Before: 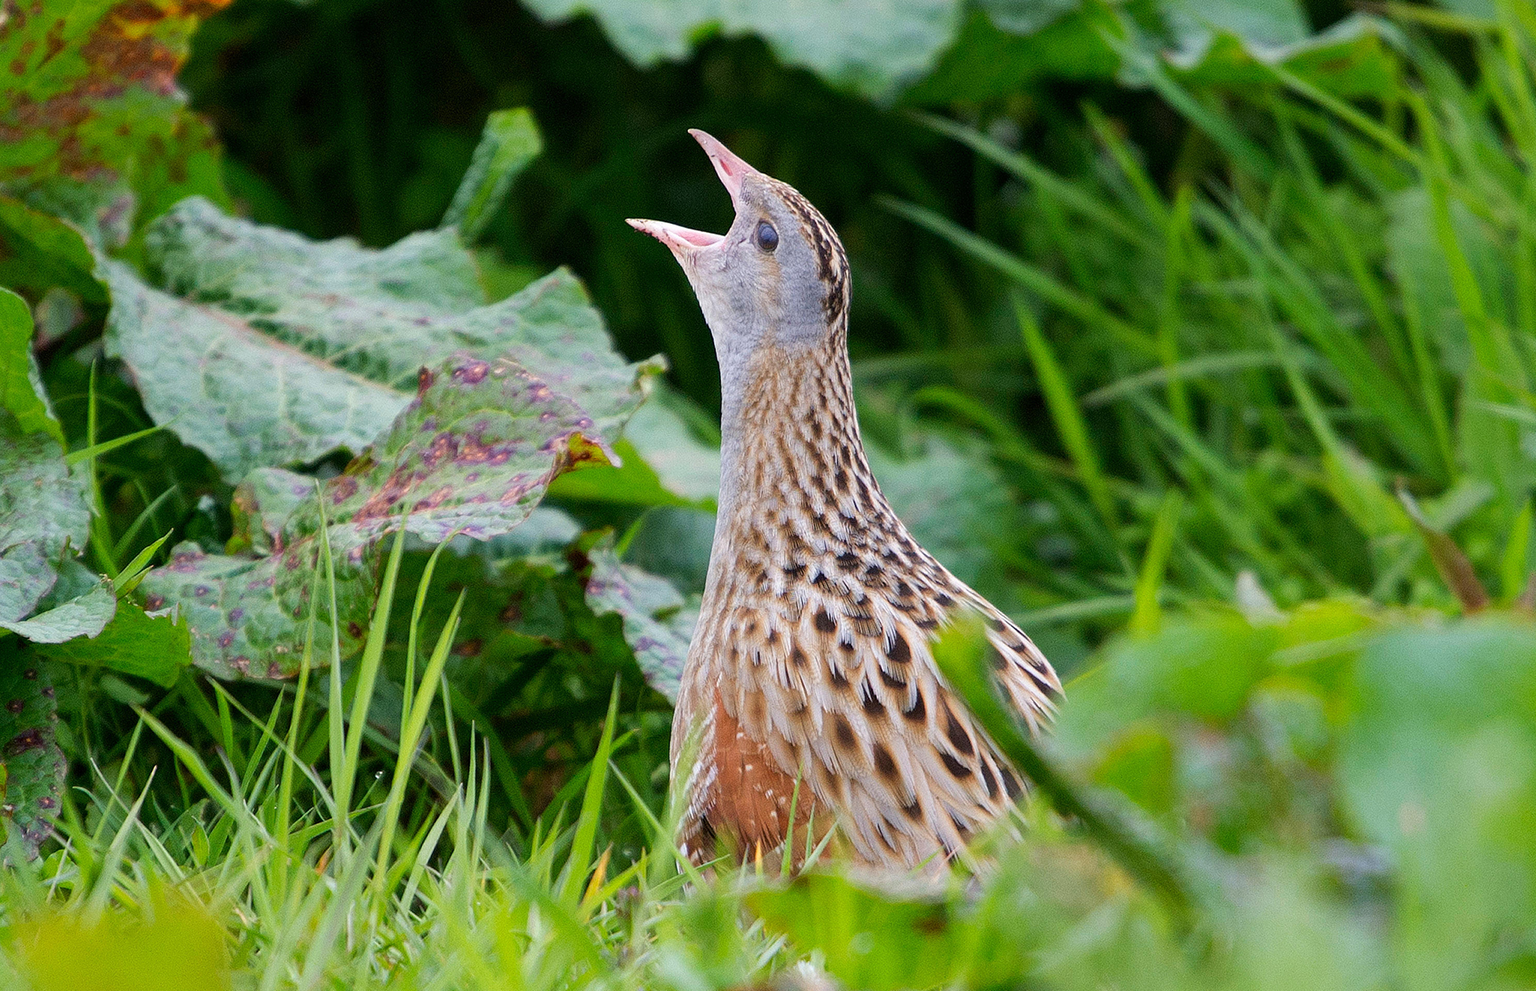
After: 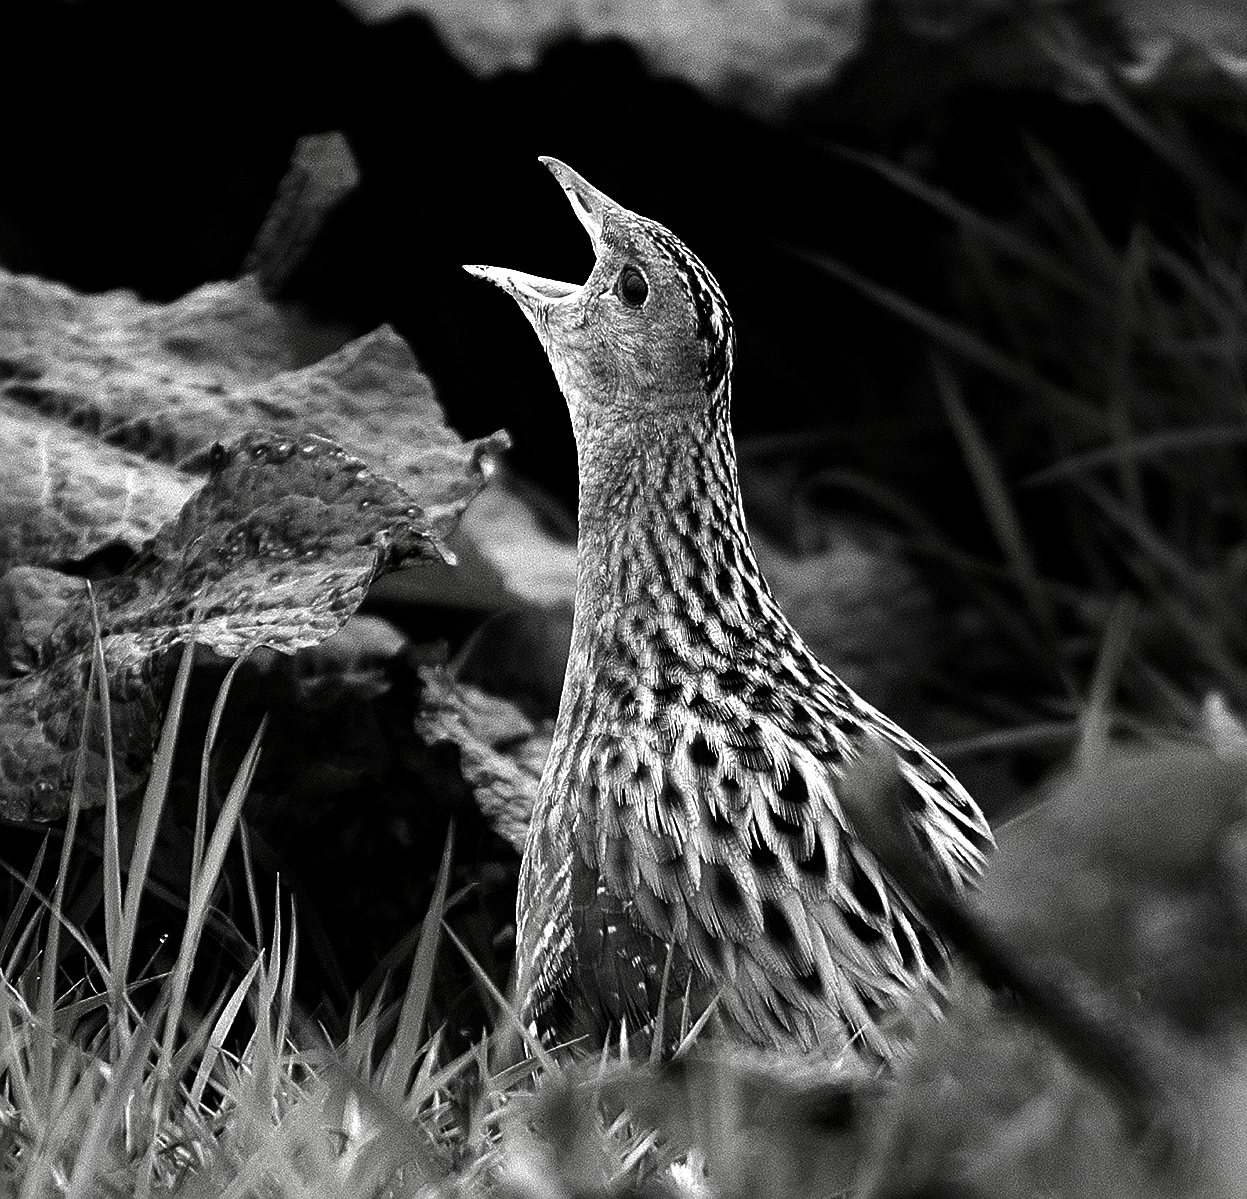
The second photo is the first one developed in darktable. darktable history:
local contrast: mode bilateral grid, contrast 10, coarseness 26, detail 110%, midtone range 0.2
contrast brightness saturation: contrast 0.021, brightness -0.995, saturation -0.99
crop and rotate: left 15.872%, right 17.07%
tone equalizer: -8 EV -0.717 EV, -7 EV -0.699 EV, -6 EV -0.606 EV, -5 EV -0.373 EV, -3 EV 0.369 EV, -2 EV 0.6 EV, -1 EV 0.68 EV, +0 EV 0.74 EV, smoothing diameter 2.07%, edges refinement/feathering 17.72, mask exposure compensation -1.57 EV, filter diffusion 5
sharpen: on, module defaults
exposure: compensate exposure bias true, compensate highlight preservation false
